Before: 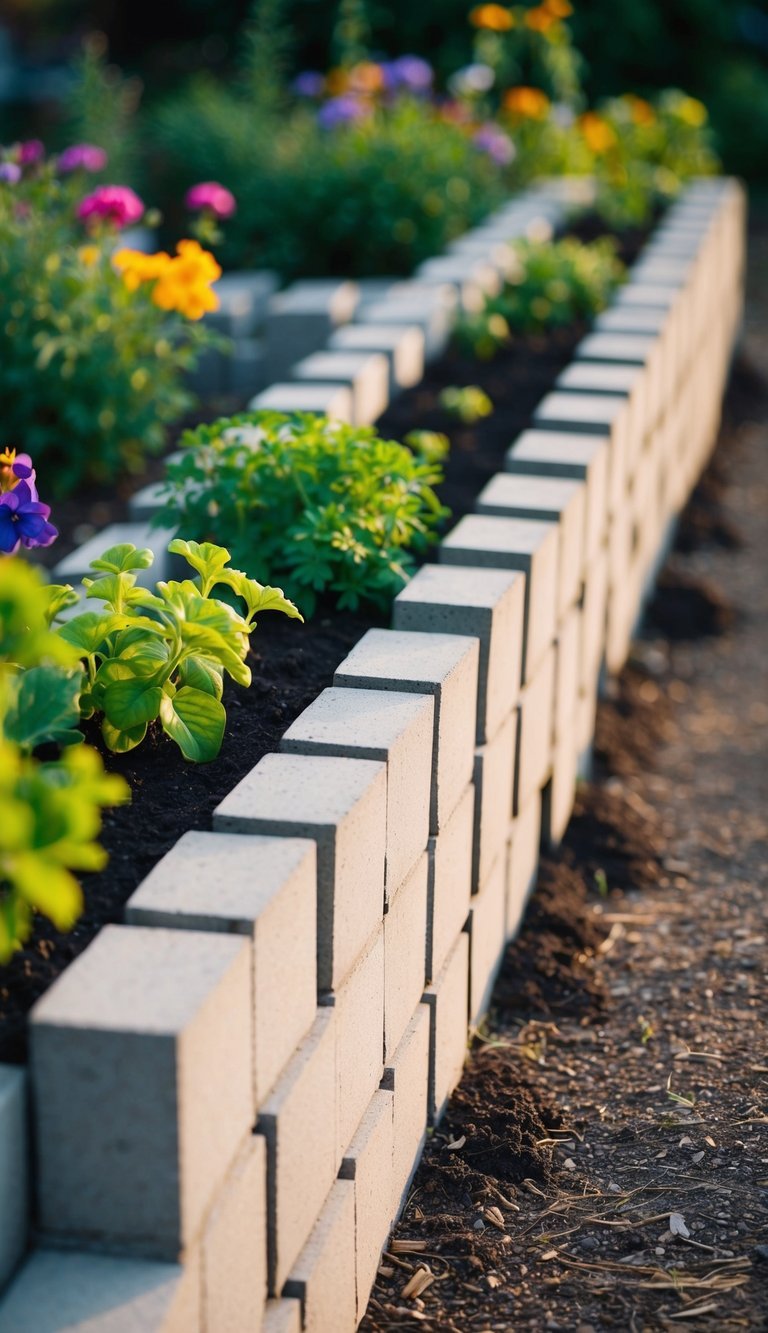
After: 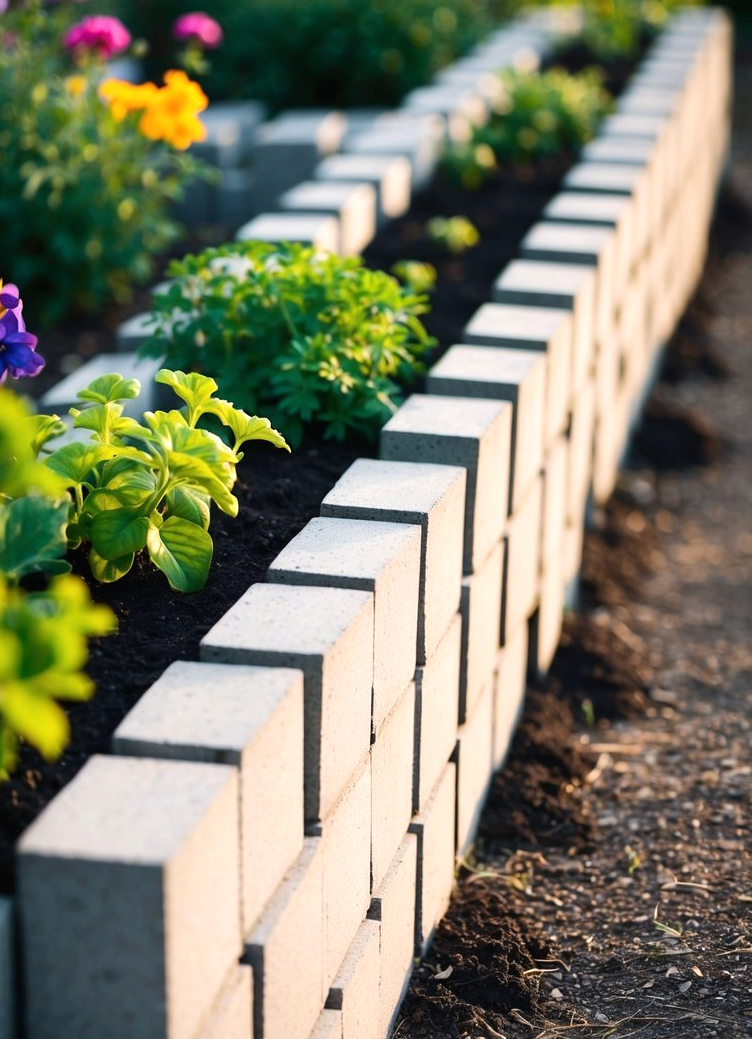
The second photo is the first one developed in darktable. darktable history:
crop and rotate: left 1.814%, top 12.818%, right 0.25%, bottom 9.225%
tone equalizer: -8 EV -0.417 EV, -7 EV -0.389 EV, -6 EV -0.333 EV, -5 EV -0.222 EV, -3 EV 0.222 EV, -2 EV 0.333 EV, -1 EV 0.389 EV, +0 EV 0.417 EV, edges refinement/feathering 500, mask exposure compensation -1.57 EV, preserve details no
